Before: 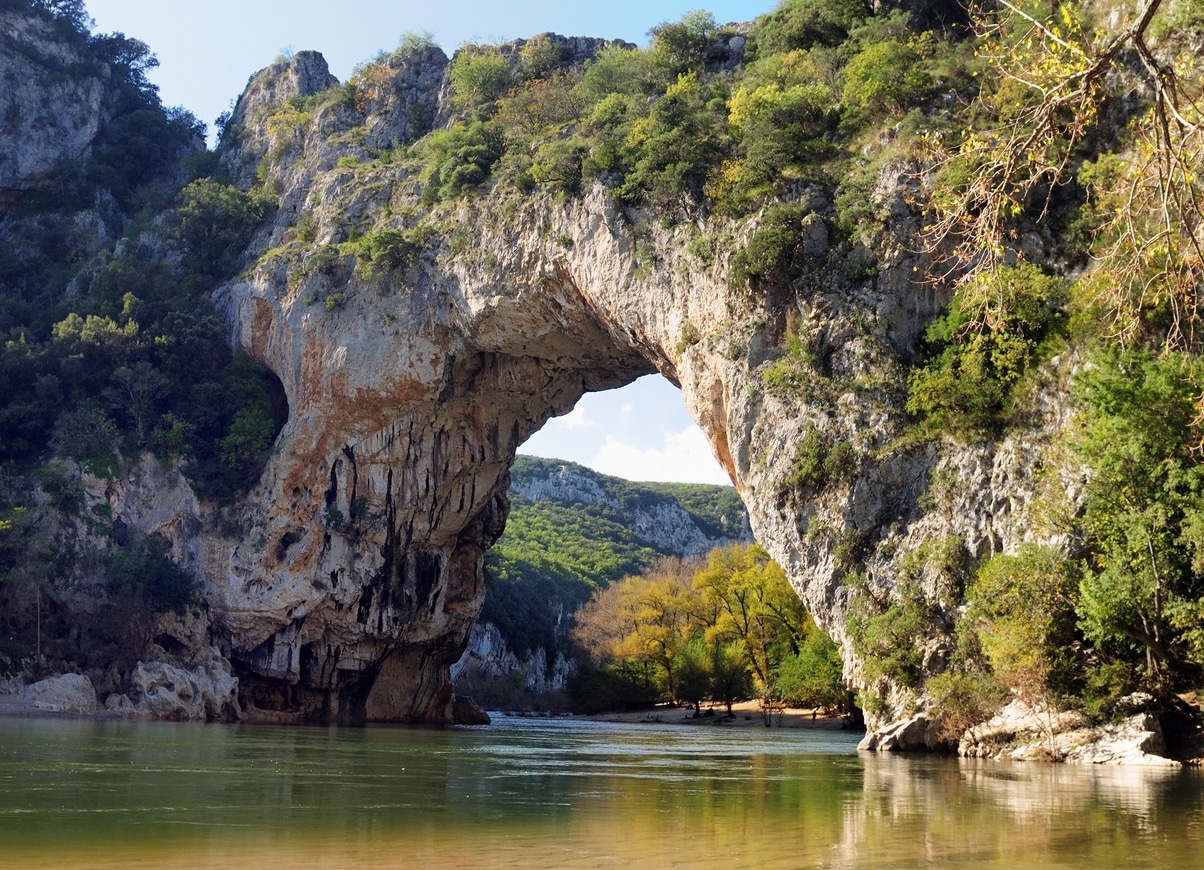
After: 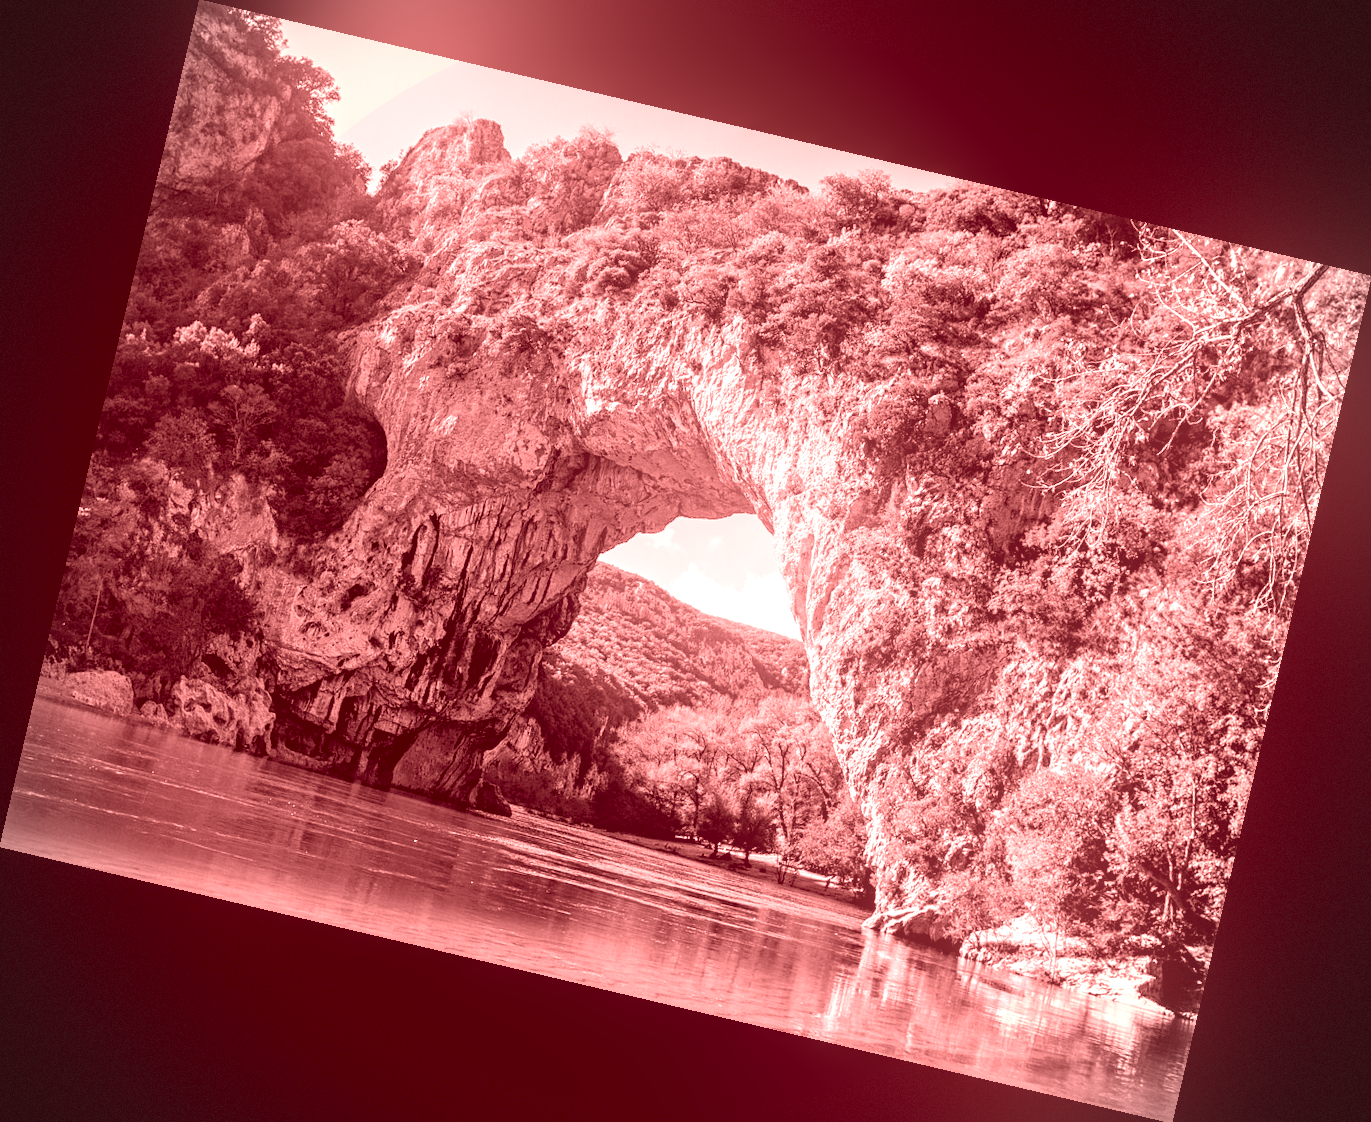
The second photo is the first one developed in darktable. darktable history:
vignetting: dithering 8-bit output, unbound false
local contrast: on, module defaults
contrast brightness saturation: contrast 0.04, saturation 0.07
base curve: exposure shift 0, preserve colors none
colorize: saturation 60%, source mix 100%
contrast equalizer: octaves 7, y [[0.502, 0.517, 0.543, 0.576, 0.611, 0.631], [0.5 ×6], [0.5 ×6], [0 ×6], [0 ×6]]
bloom: on, module defaults
rotate and perspective: rotation 13.27°, automatic cropping off
